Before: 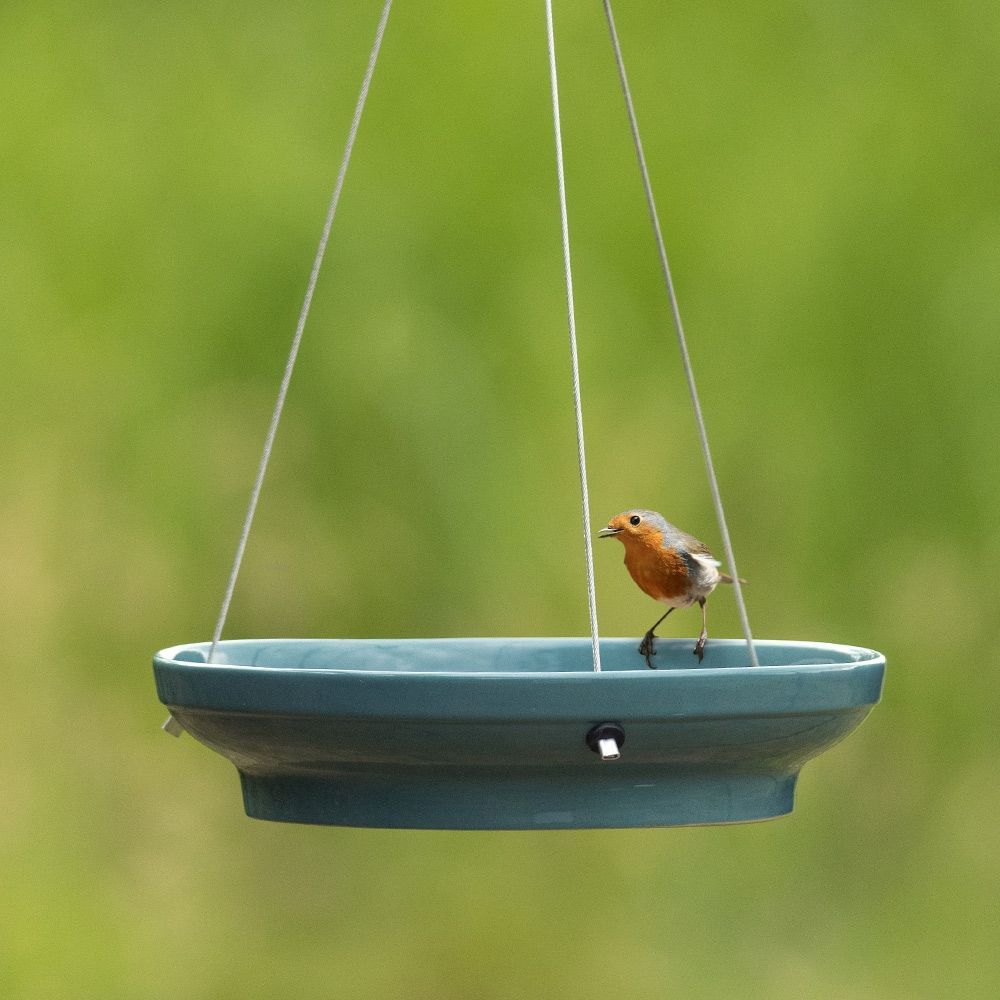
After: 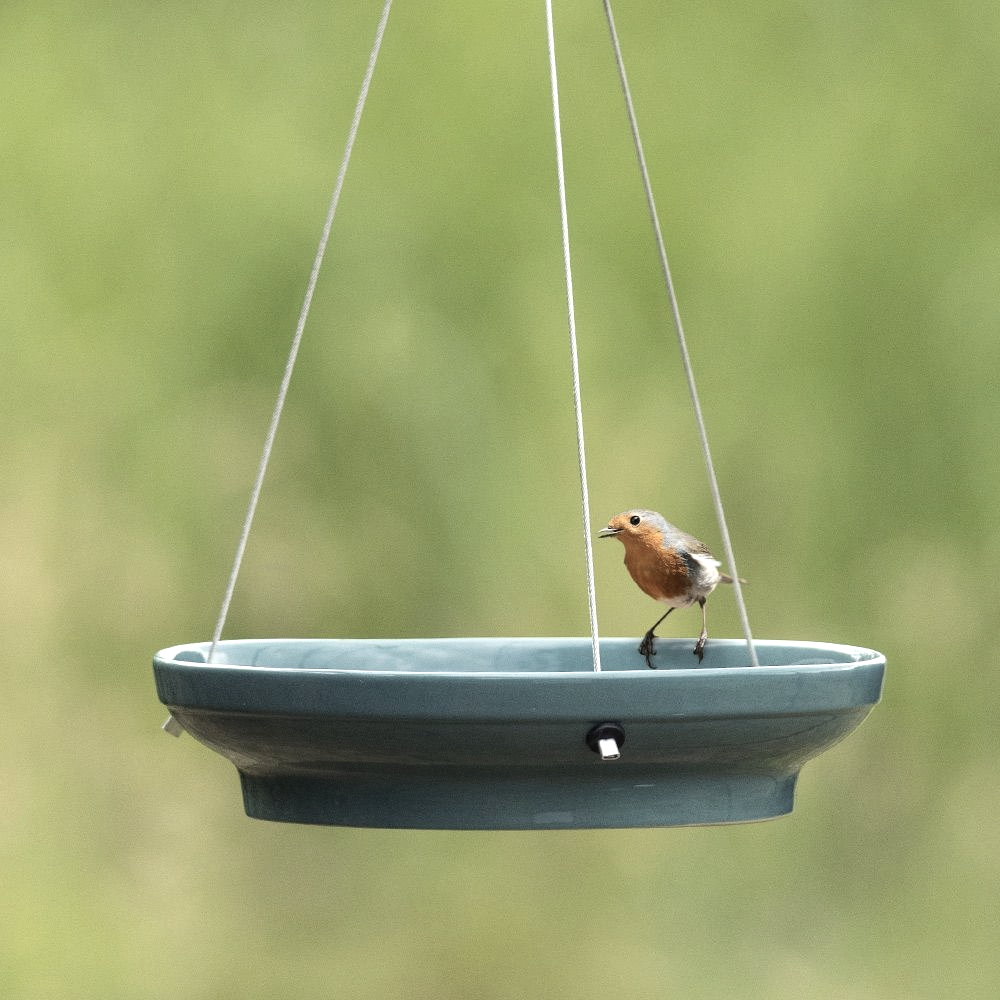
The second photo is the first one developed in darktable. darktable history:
tone equalizer: -8 EV -0.435 EV, -7 EV -0.368 EV, -6 EV -0.323 EV, -5 EV -0.203 EV, -3 EV 0.24 EV, -2 EV 0.361 EV, -1 EV 0.373 EV, +0 EV 0.412 EV, mask exposure compensation -0.488 EV
contrast brightness saturation: contrast 0.097, saturation -0.367
